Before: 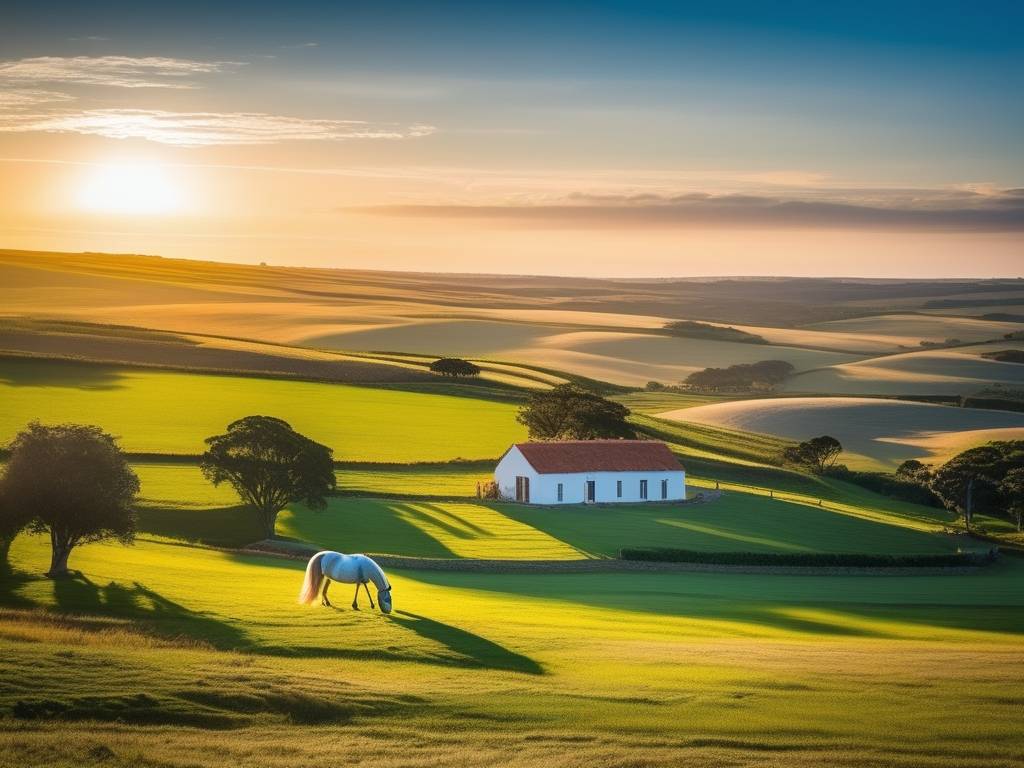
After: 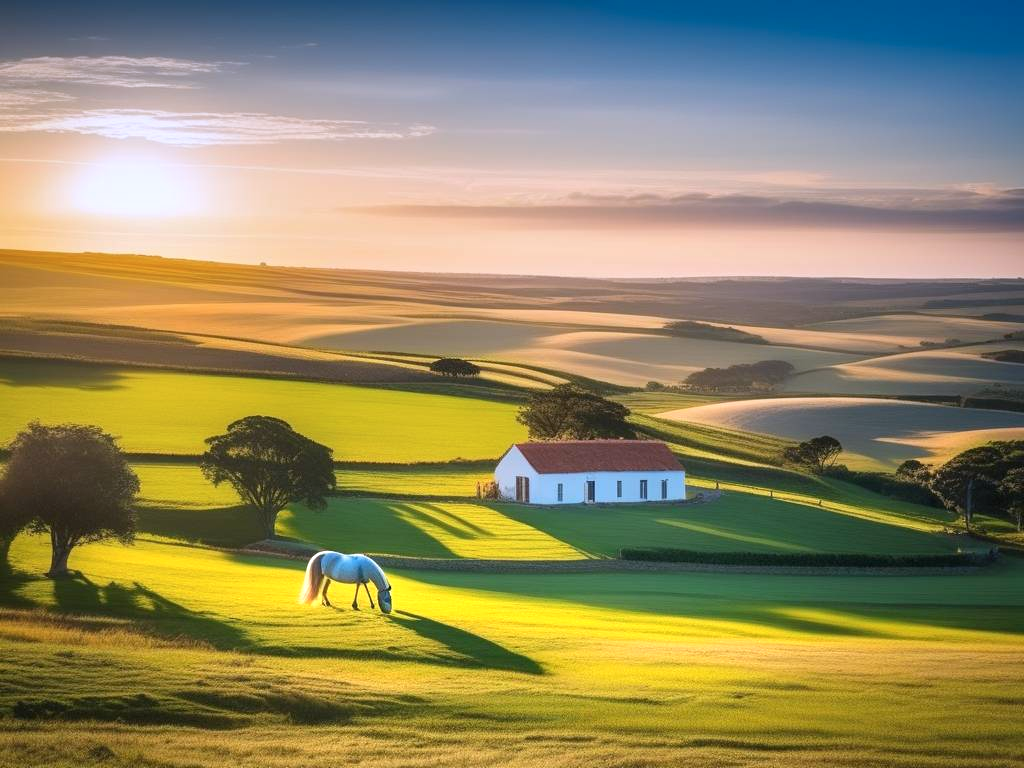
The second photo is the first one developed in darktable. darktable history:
graduated density: hue 238.83°, saturation 50%
exposure: exposure 0.6 EV, compensate highlight preservation false
